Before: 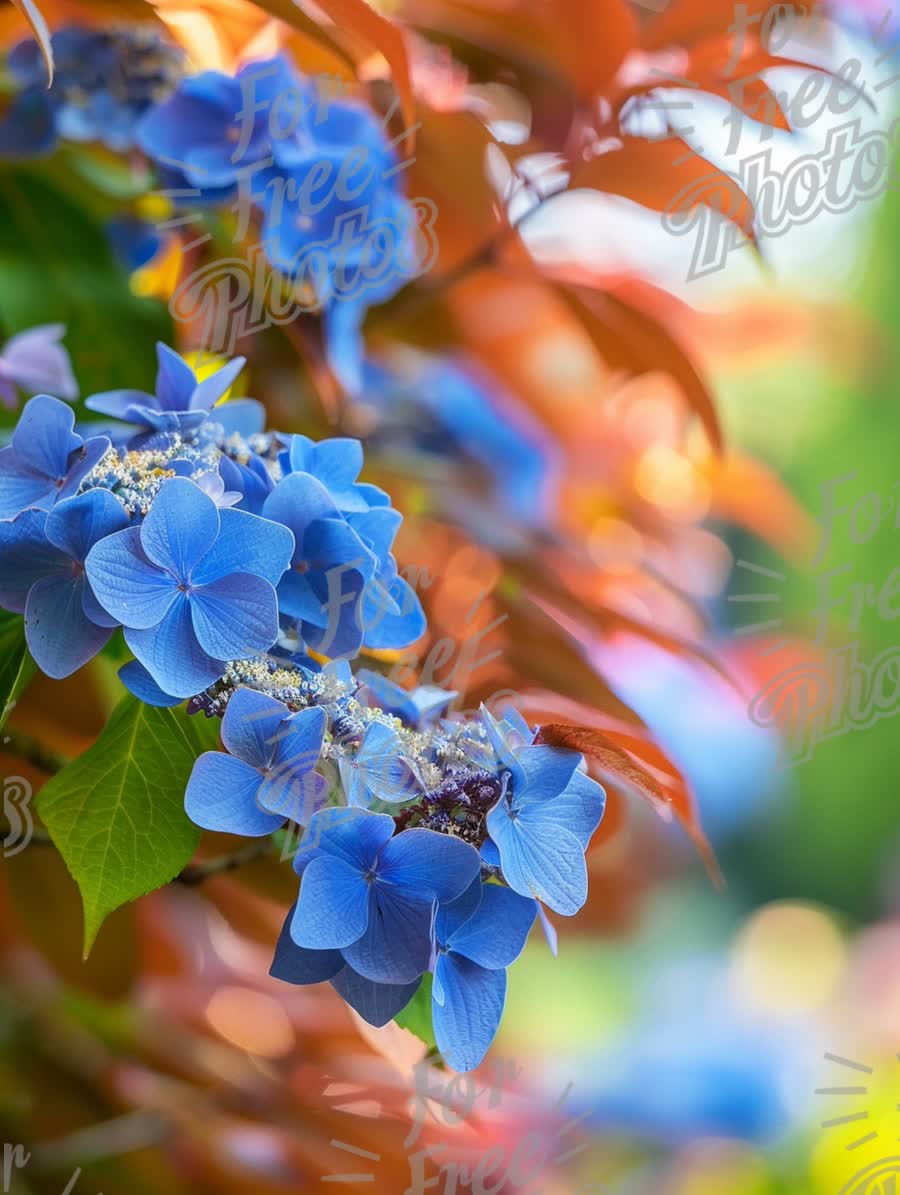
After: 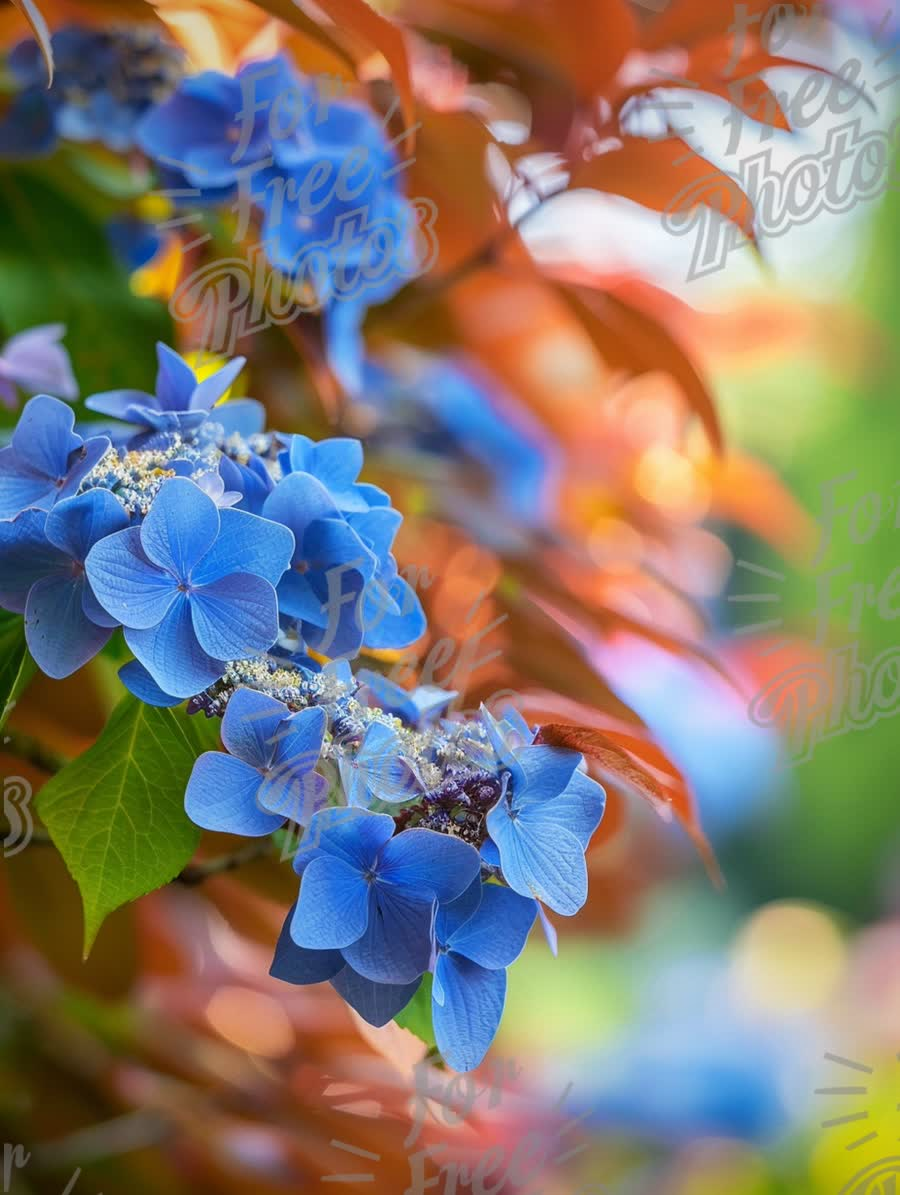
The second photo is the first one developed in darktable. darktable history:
vignetting: fall-off start 84.03%, fall-off radius 80.23%, saturation -0.003, width/height ratio 1.211
